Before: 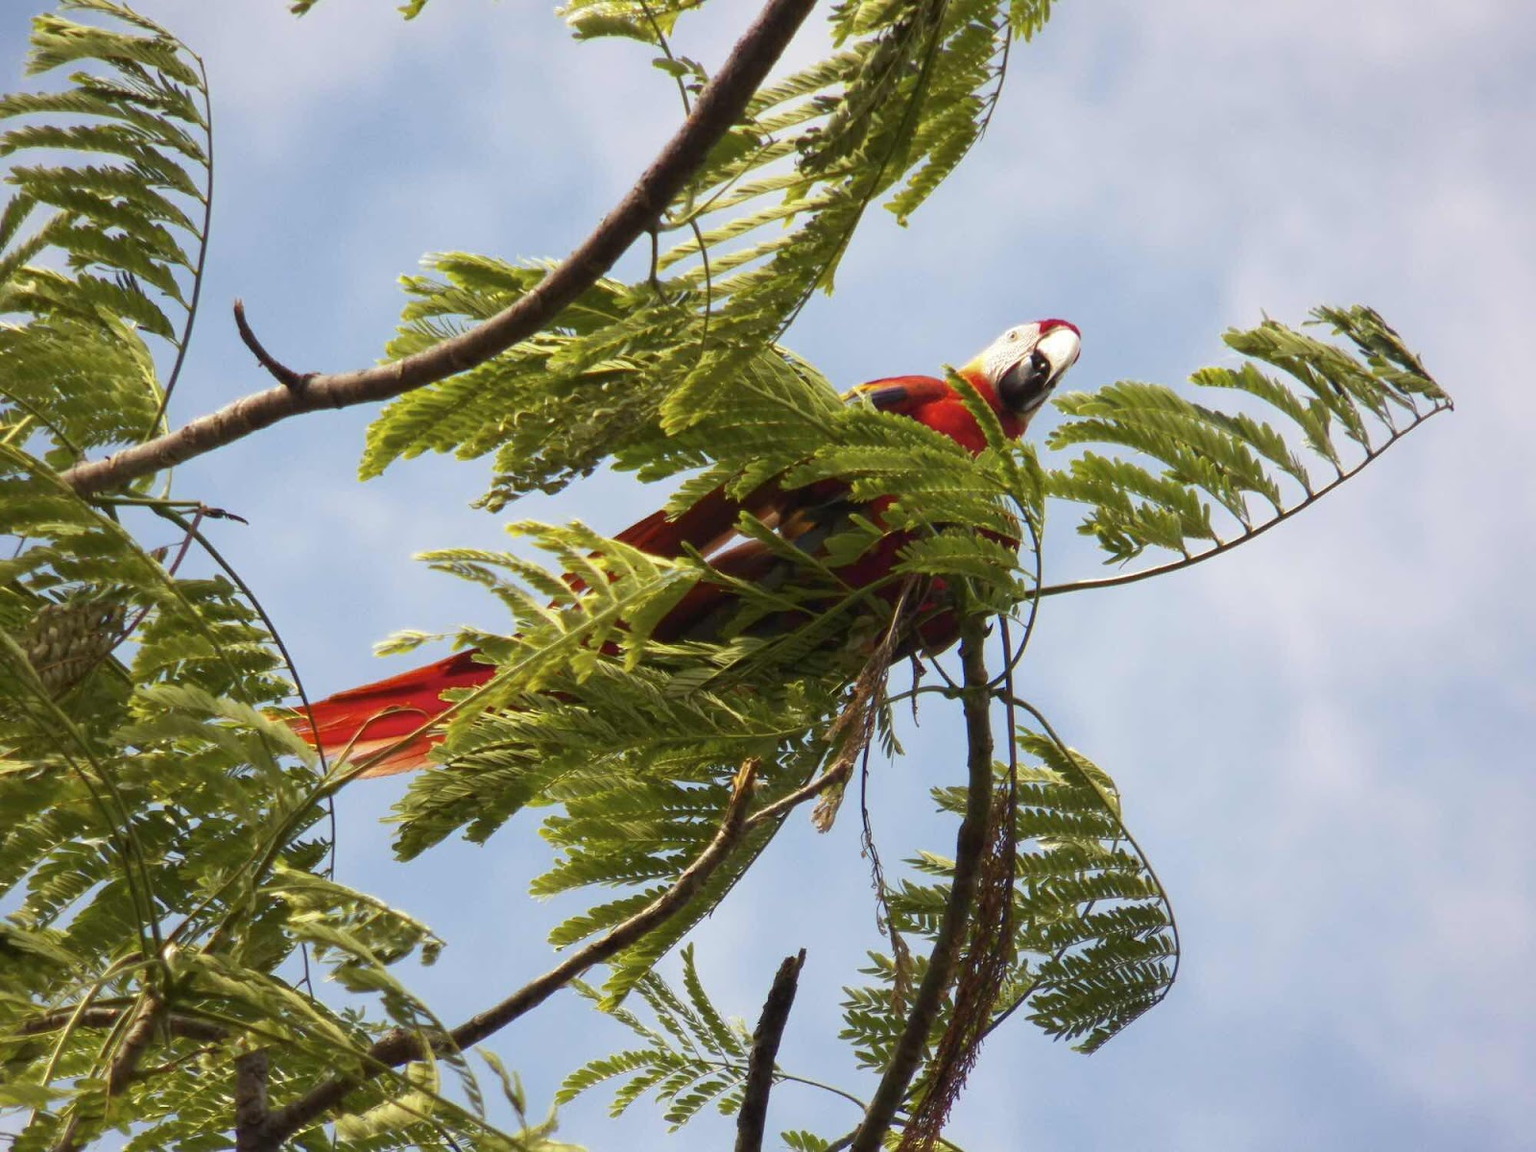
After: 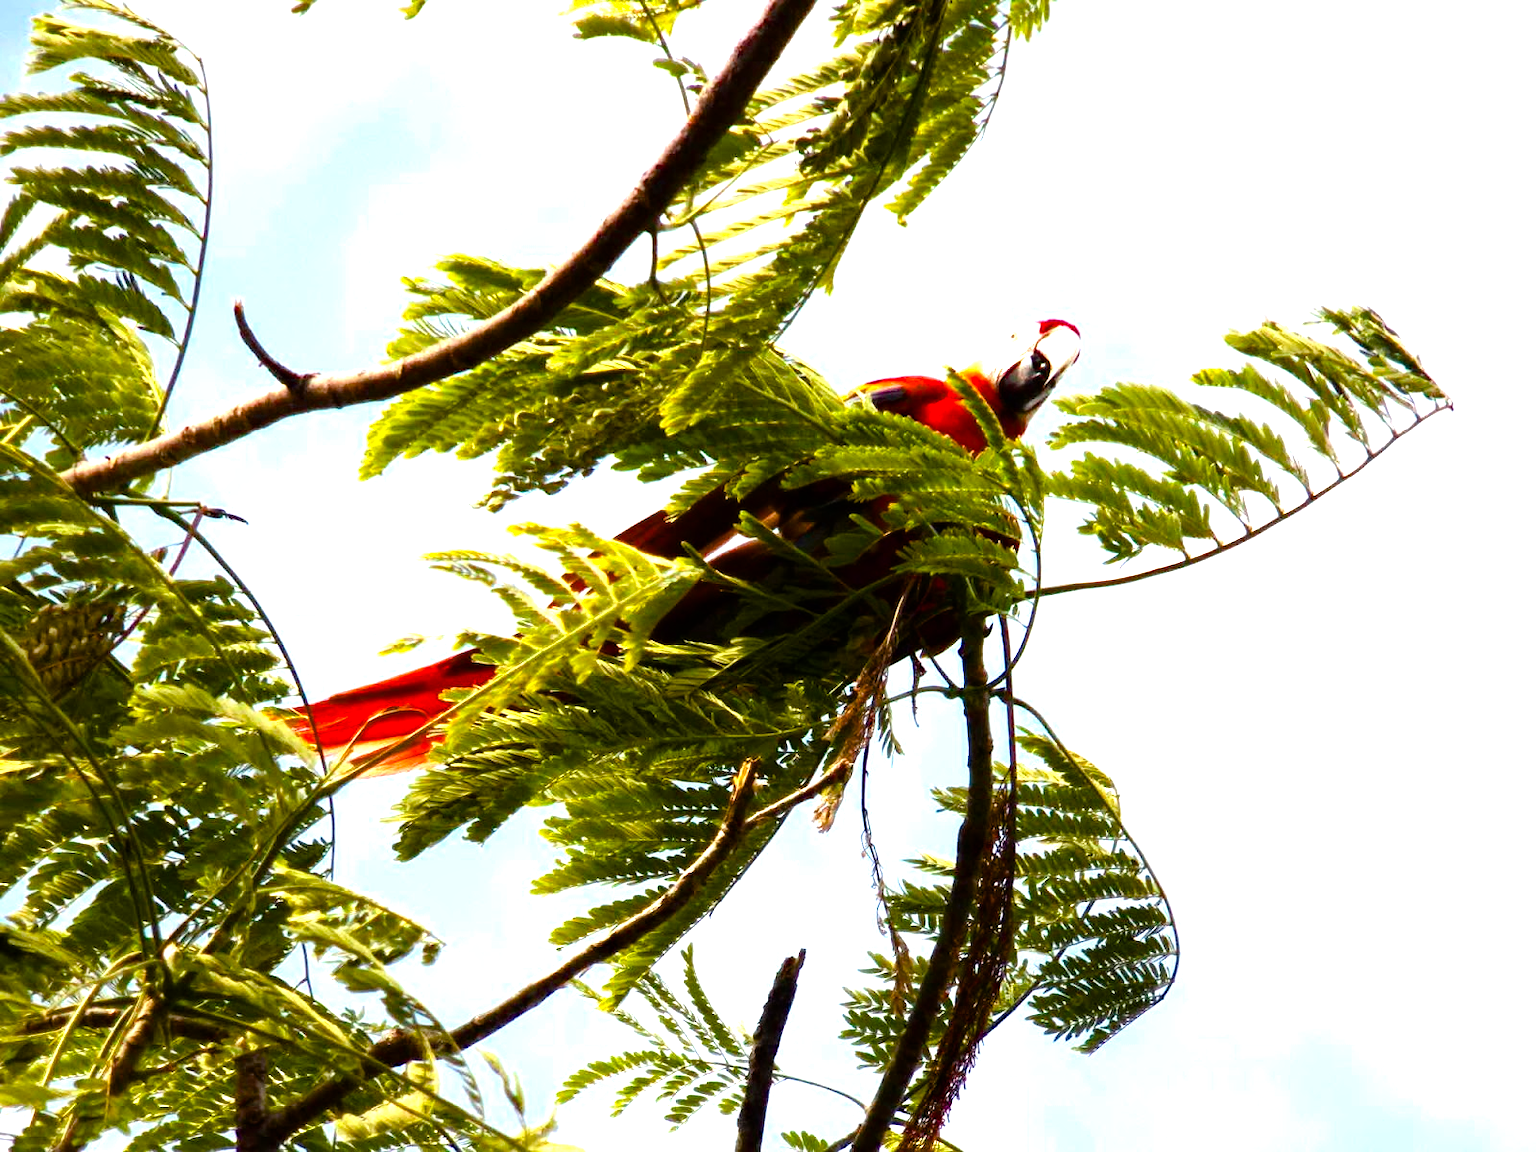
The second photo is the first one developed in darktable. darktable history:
tone equalizer: -8 EV -1.05 EV, -7 EV -1.04 EV, -6 EV -0.856 EV, -5 EV -0.587 EV, -3 EV 0.578 EV, -2 EV 0.859 EV, -1 EV 0.993 EV, +0 EV 1.08 EV, mask exposure compensation -0.486 EV
color balance rgb: perceptual saturation grading › global saturation 34.822%, perceptual saturation grading › highlights -25.452%, perceptual saturation grading › shadows 24.861%, perceptual brilliance grading › global brilliance 3.356%, global vibrance 6.466%, contrast 12.744%, saturation formula JzAzBz (2021)
